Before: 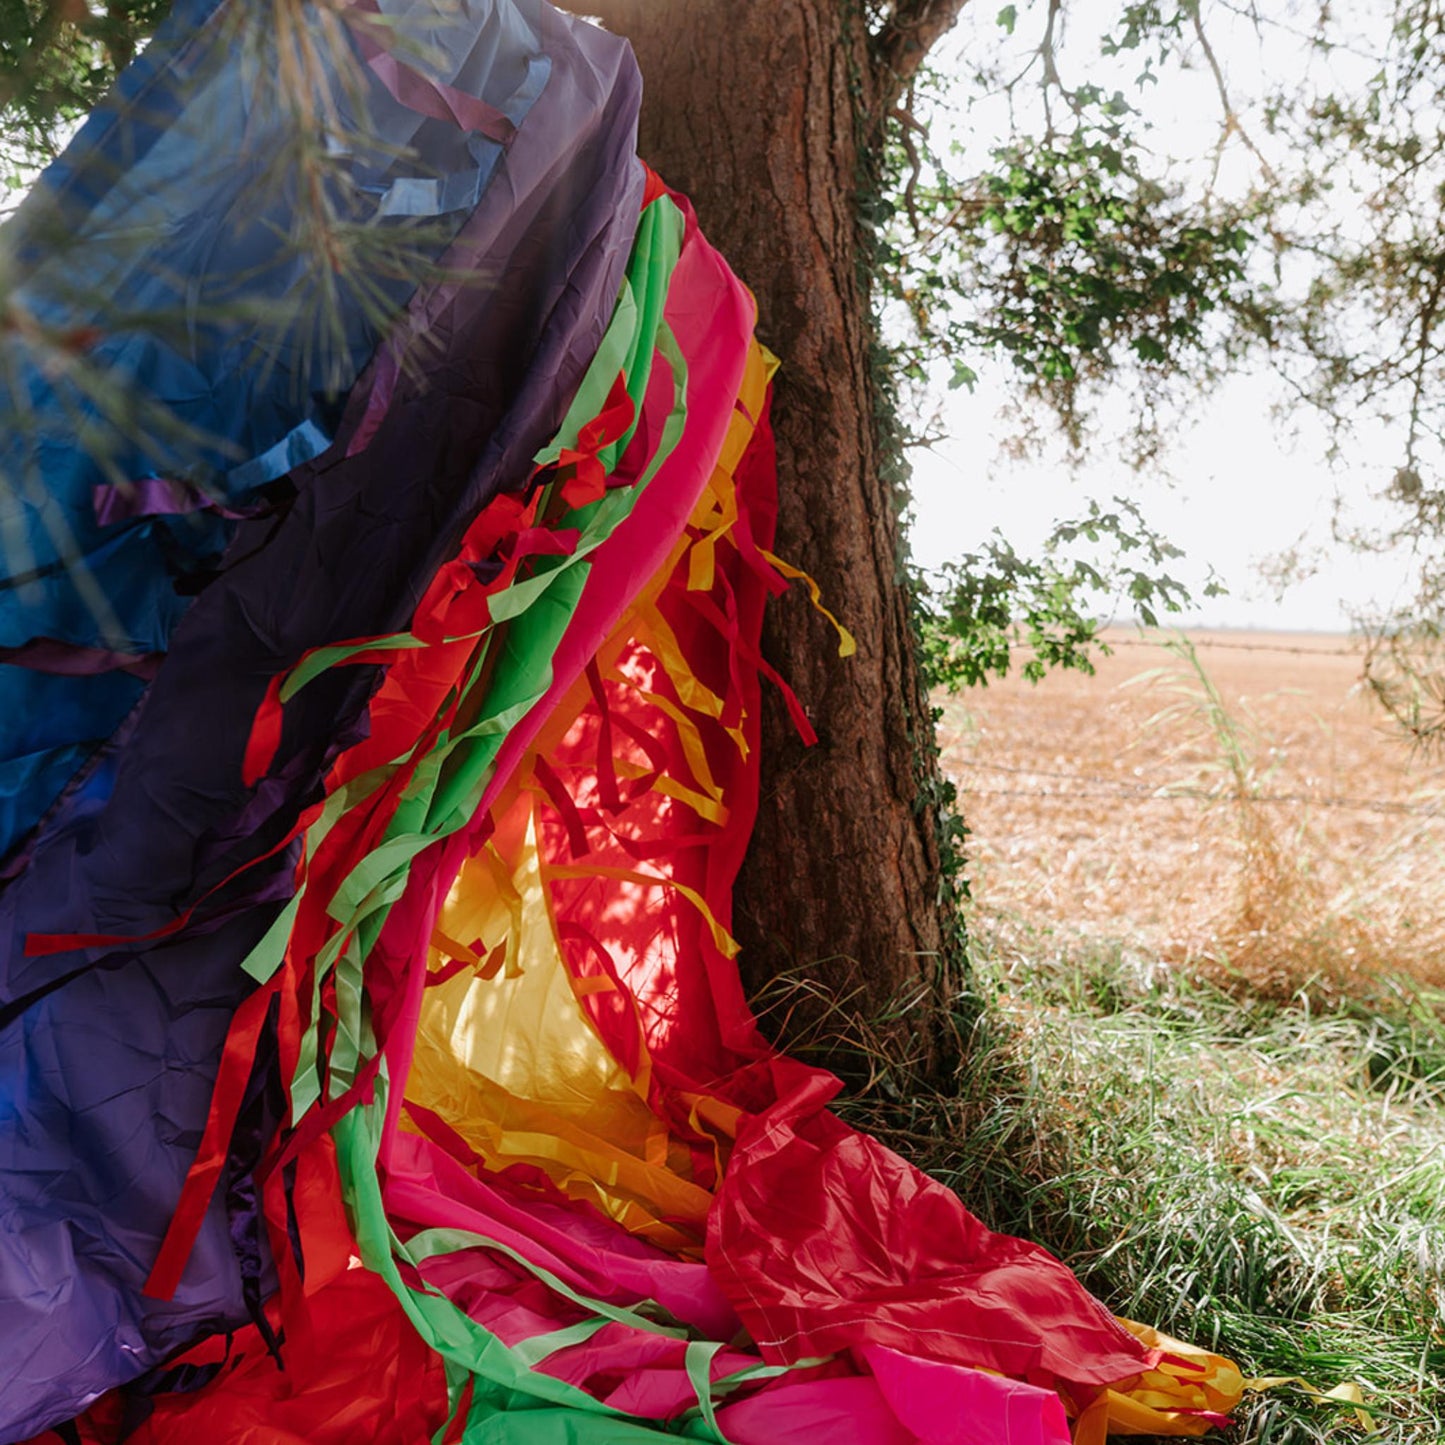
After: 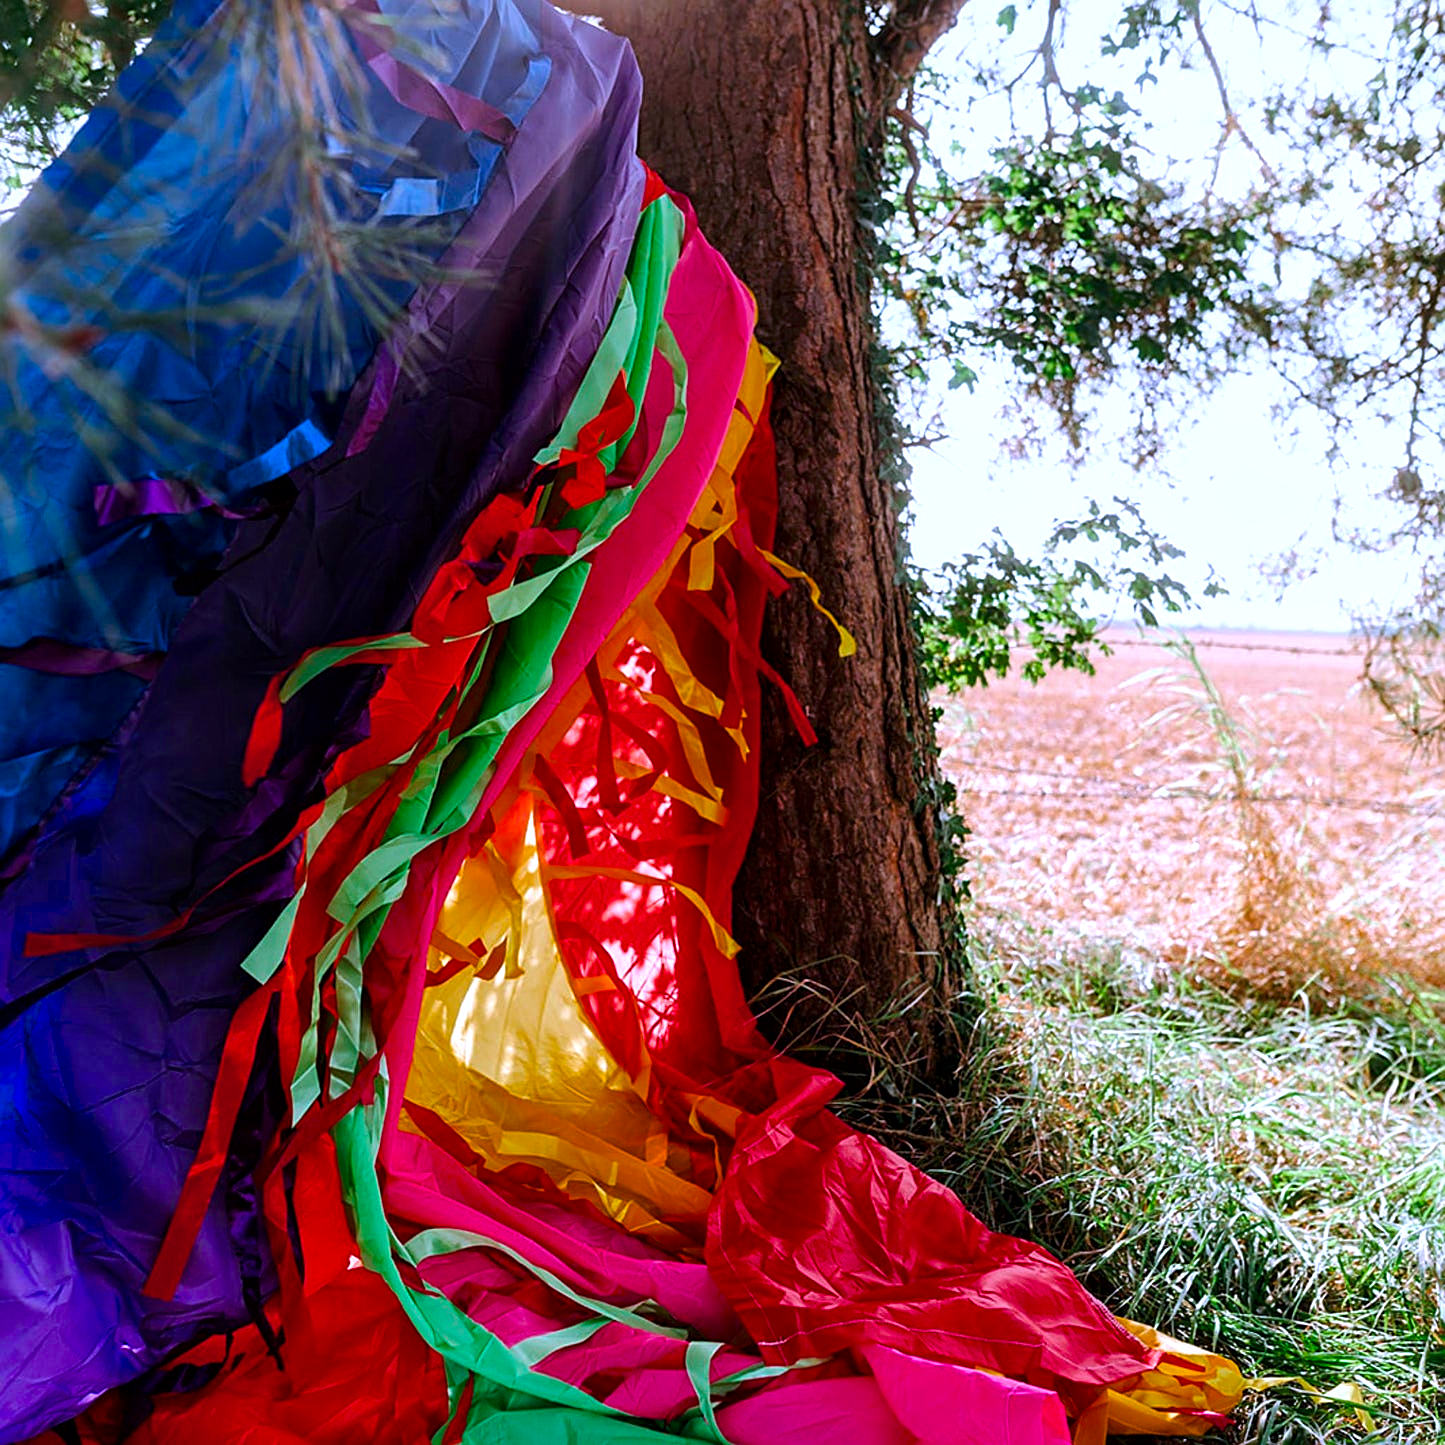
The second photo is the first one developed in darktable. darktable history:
color balance rgb: linear chroma grading › global chroma 50%, perceptual saturation grading › global saturation 2.34%, global vibrance 6.64%, contrast 12.71%, saturation formula JzAzBz (2021)
local contrast: mode bilateral grid, contrast 20, coarseness 50, detail 130%, midtone range 0.2
sharpen: on, module defaults
color calibration: illuminant as shot in camera, x 0.379, y 0.396, temperature 4138.76 K
